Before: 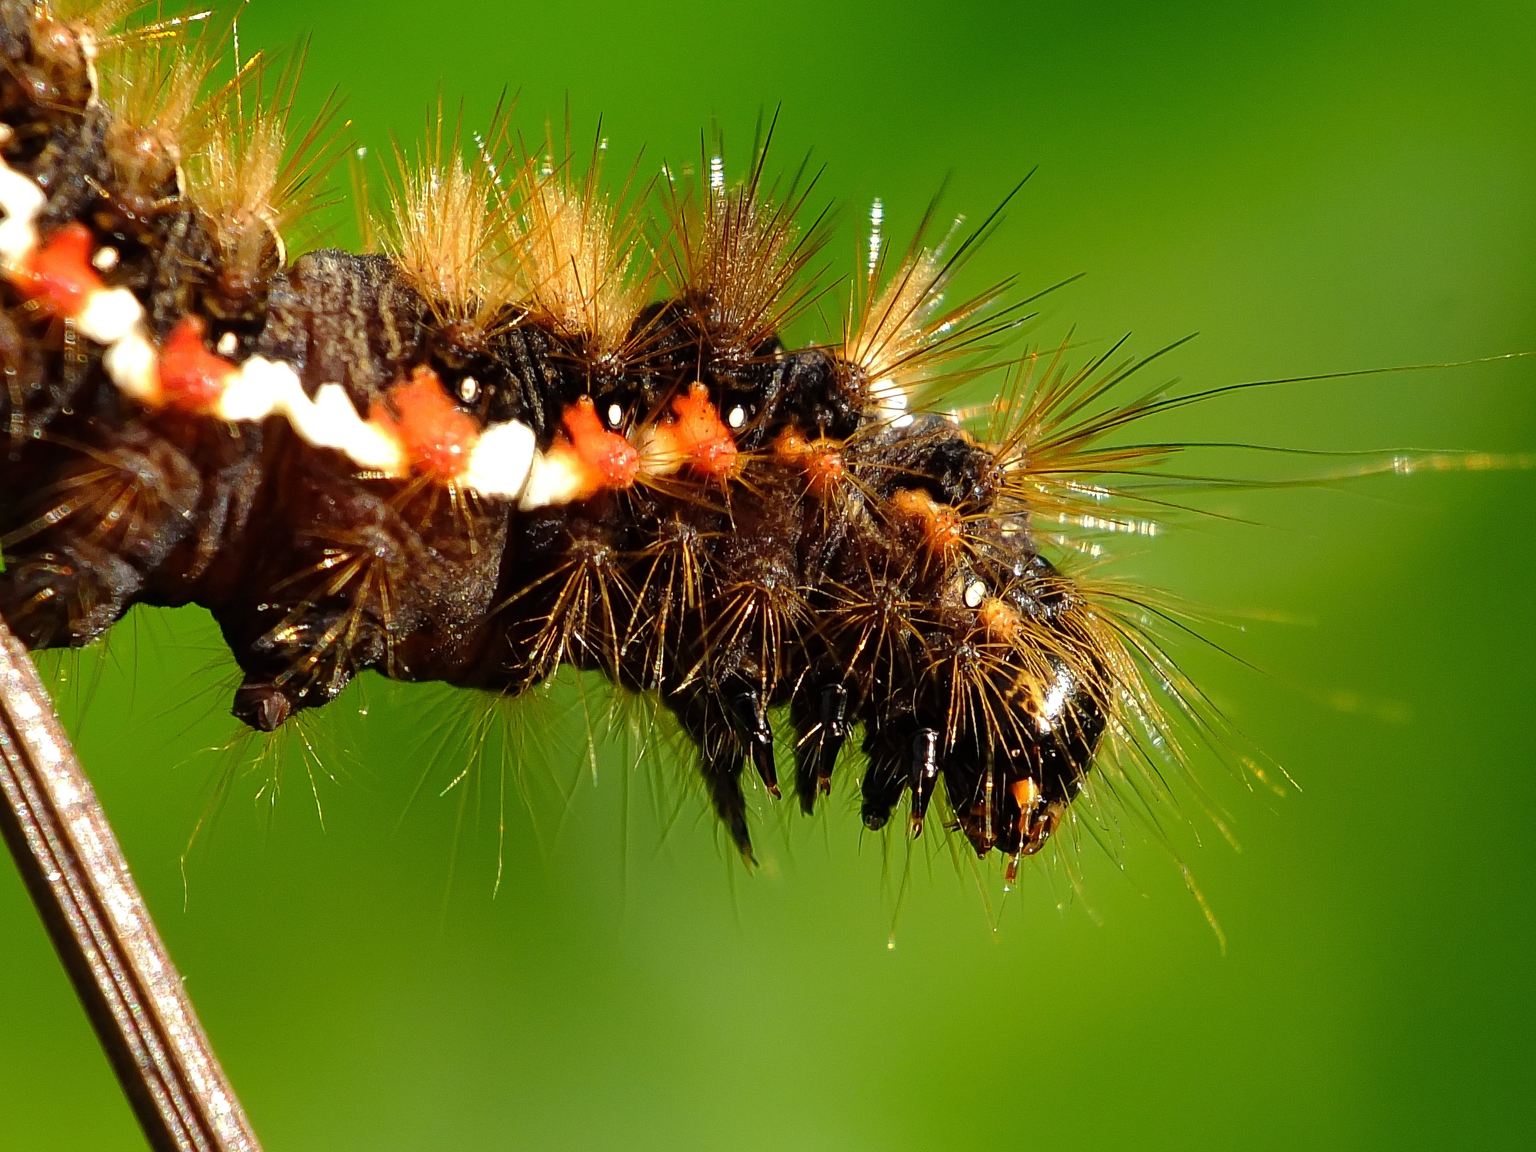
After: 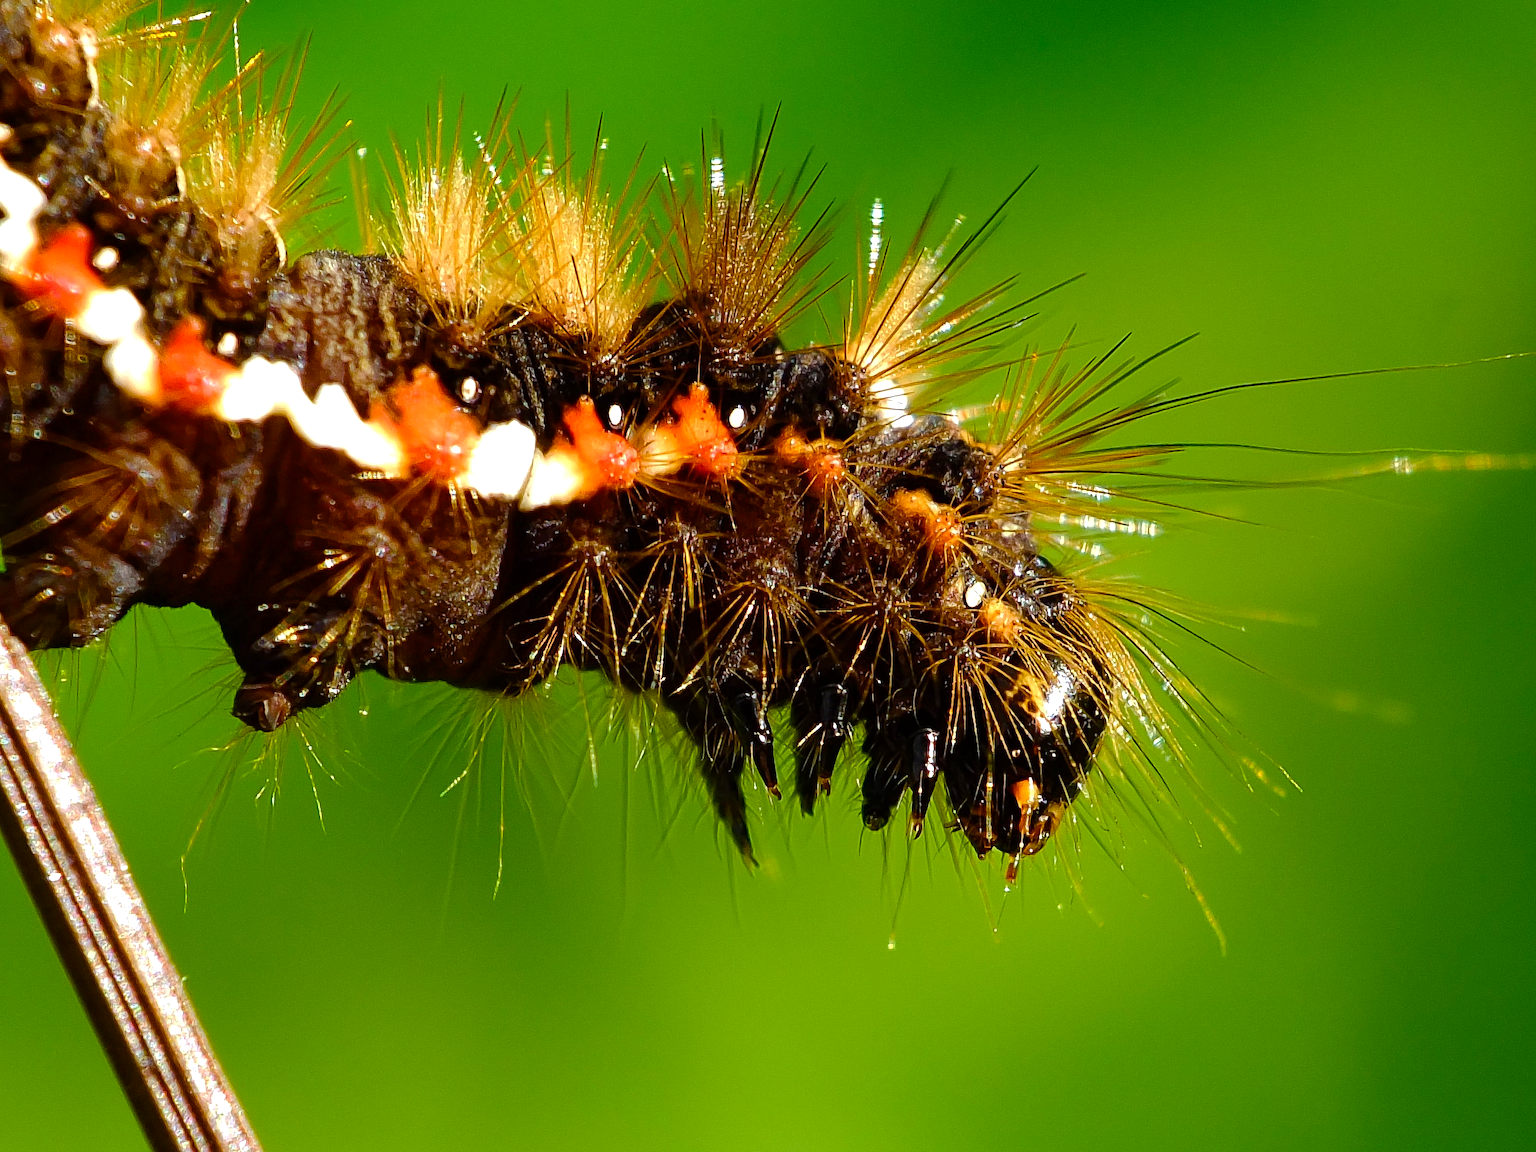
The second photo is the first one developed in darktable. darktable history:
tone equalizer: edges refinement/feathering 500, mask exposure compensation -1.57 EV, preserve details no
color balance rgb: shadows lift › chroma 1.02%, shadows lift › hue 242.55°, highlights gain › luminance 16.877%, highlights gain › chroma 2.893%, highlights gain › hue 262.57°, perceptual saturation grading › global saturation 20%, perceptual saturation grading › highlights -25.82%, perceptual saturation grading › shadows 49.401%, global vibrance 20%
